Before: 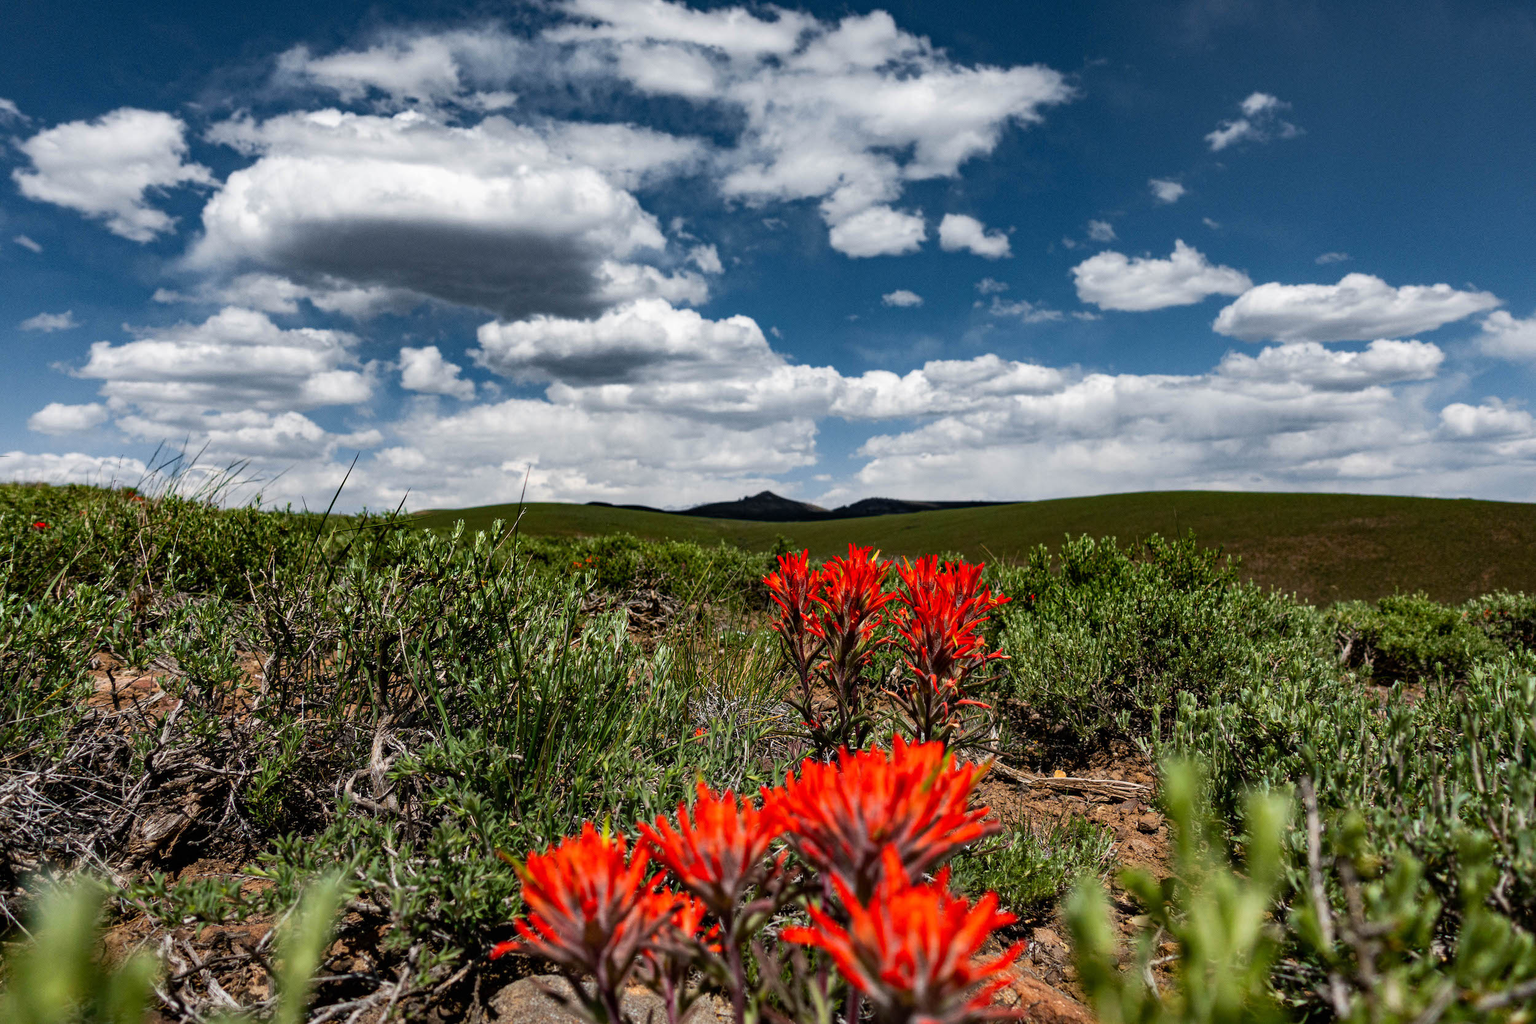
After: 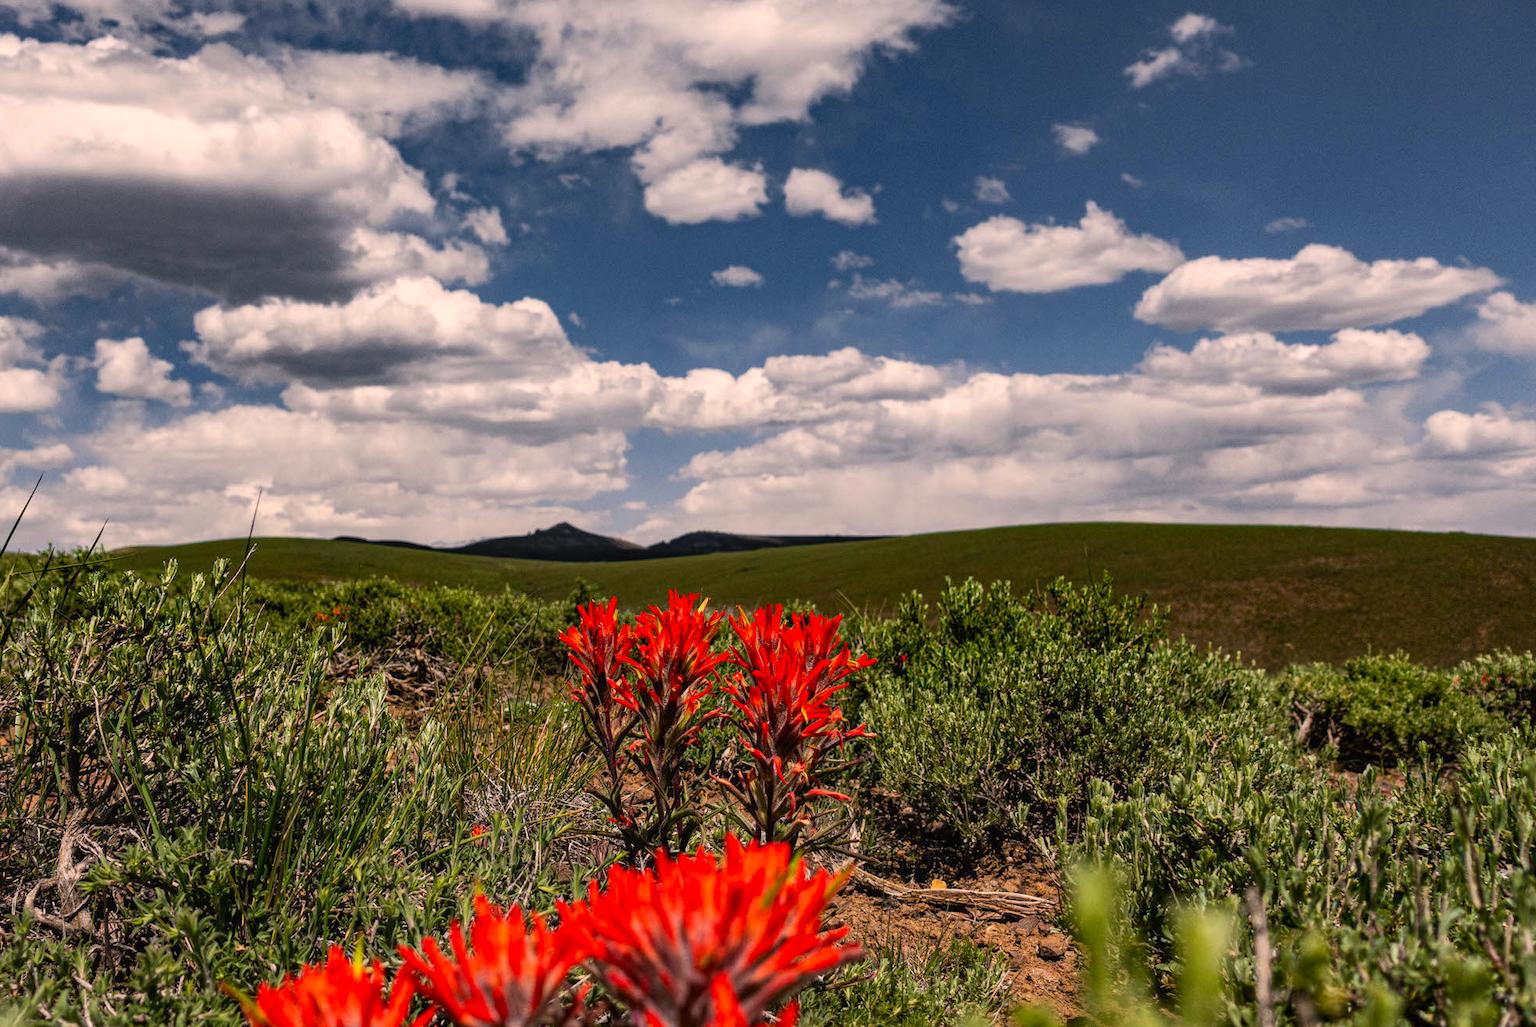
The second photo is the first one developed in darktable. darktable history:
local contrast: detail 110%
crop and rotate: left 21.236%, top 8.043%, right 0.496%, bottom 13.491%
color correction: highlights a* 11.2, highlights b* 12.15
